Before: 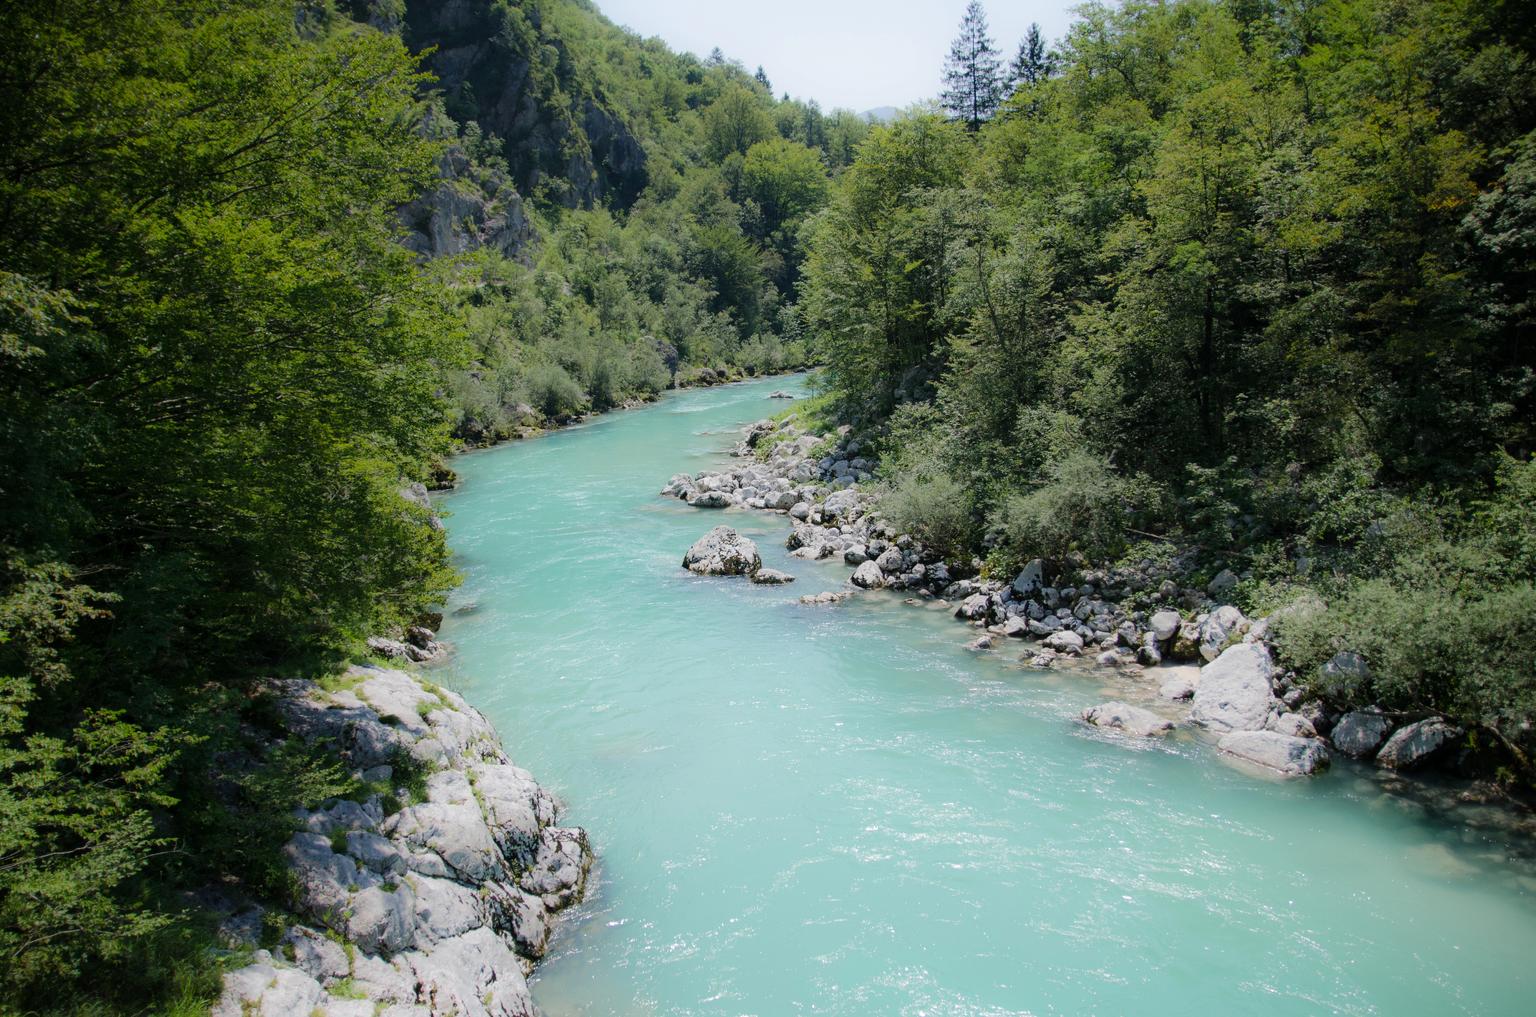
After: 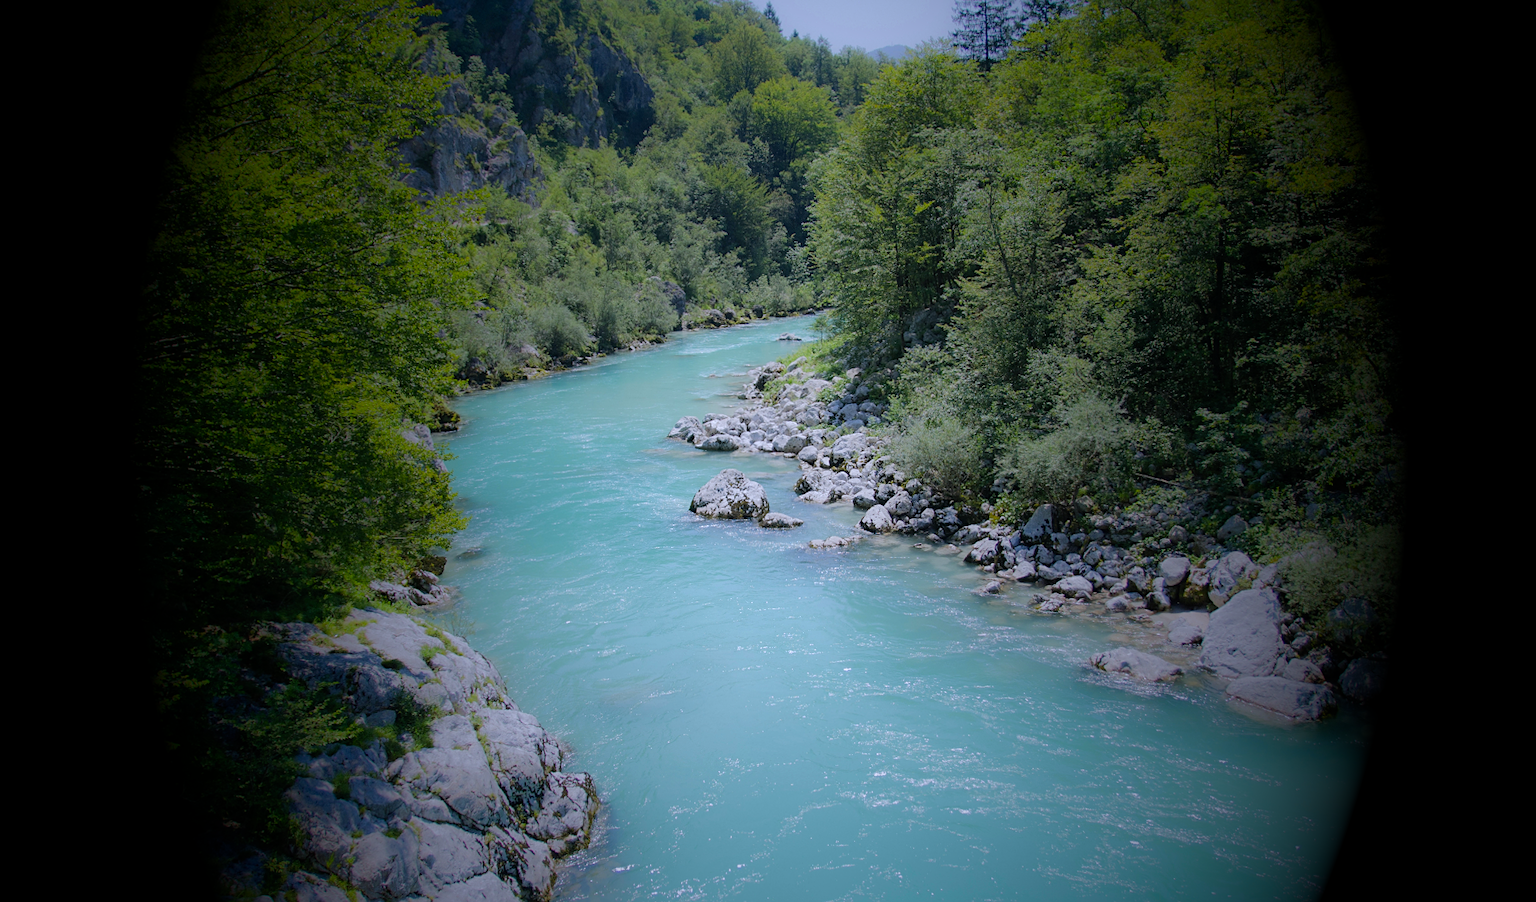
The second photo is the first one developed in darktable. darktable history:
crop and rotate: top 5.609%, bottom 5.609%
rotate and perspective: rotation 0.174°, lens shift (vertical) 0.013, lens shift (horizontal) 0.019, shear 0.001, automatic cropping original format, crop left 0.007, crop right 0.991, crop top 0.016, crop bottom 0.997
vignetting: fall-off start 15.9%, fall-off radius 100%, brightness -1, saturation 0.5, width/height ratio 0.719
white balance: red 0.967, blue 1.119, emerald 0.756
sharpen: amount 0.2
shadows and highlights: on, module defaults
